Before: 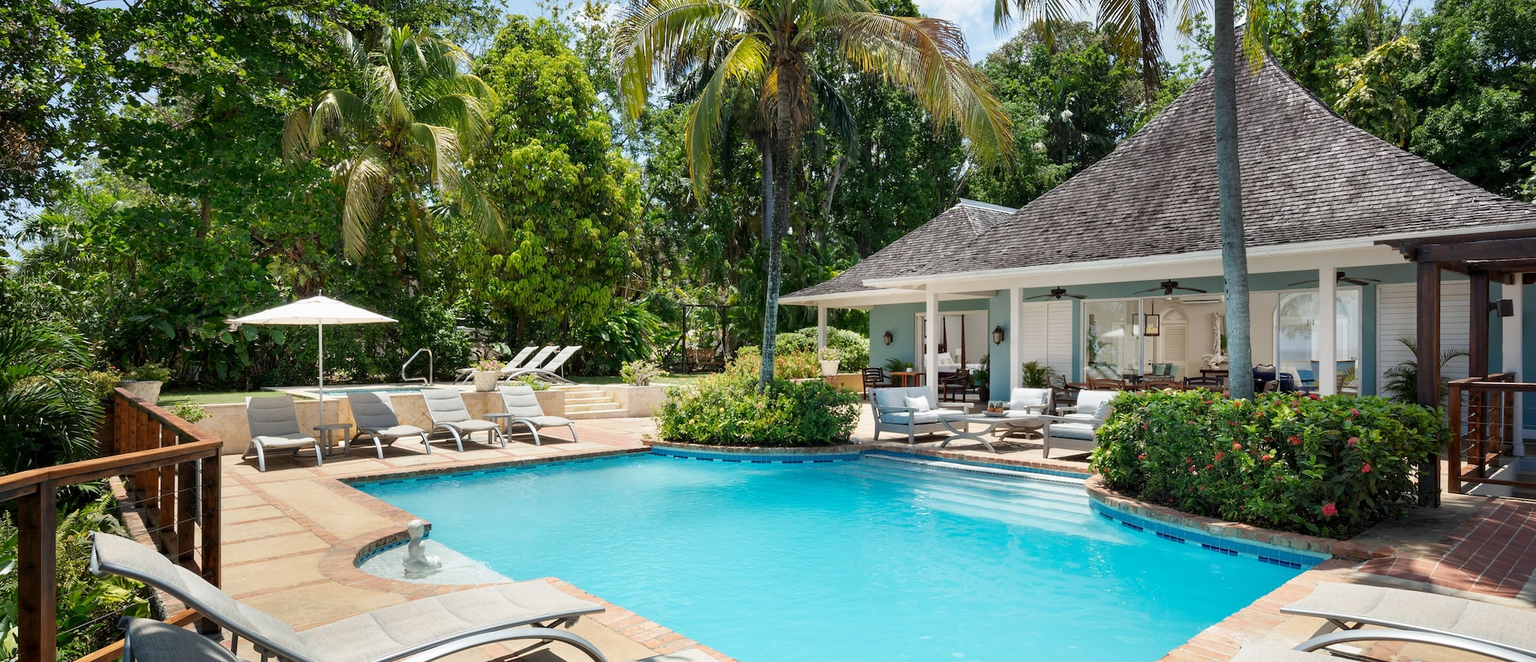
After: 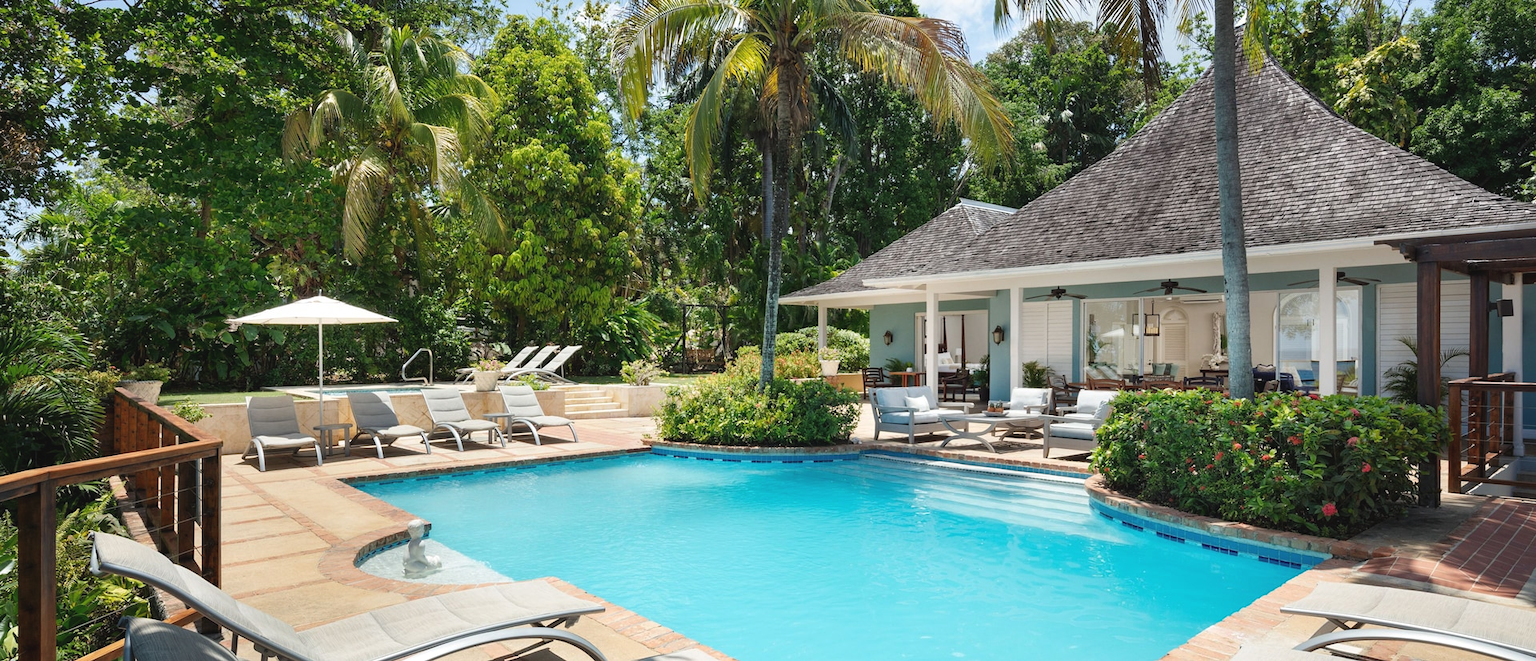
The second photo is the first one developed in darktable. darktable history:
exposure: black level correction -0.005, exposure 0.054 EV, compensate highlight preservation false
